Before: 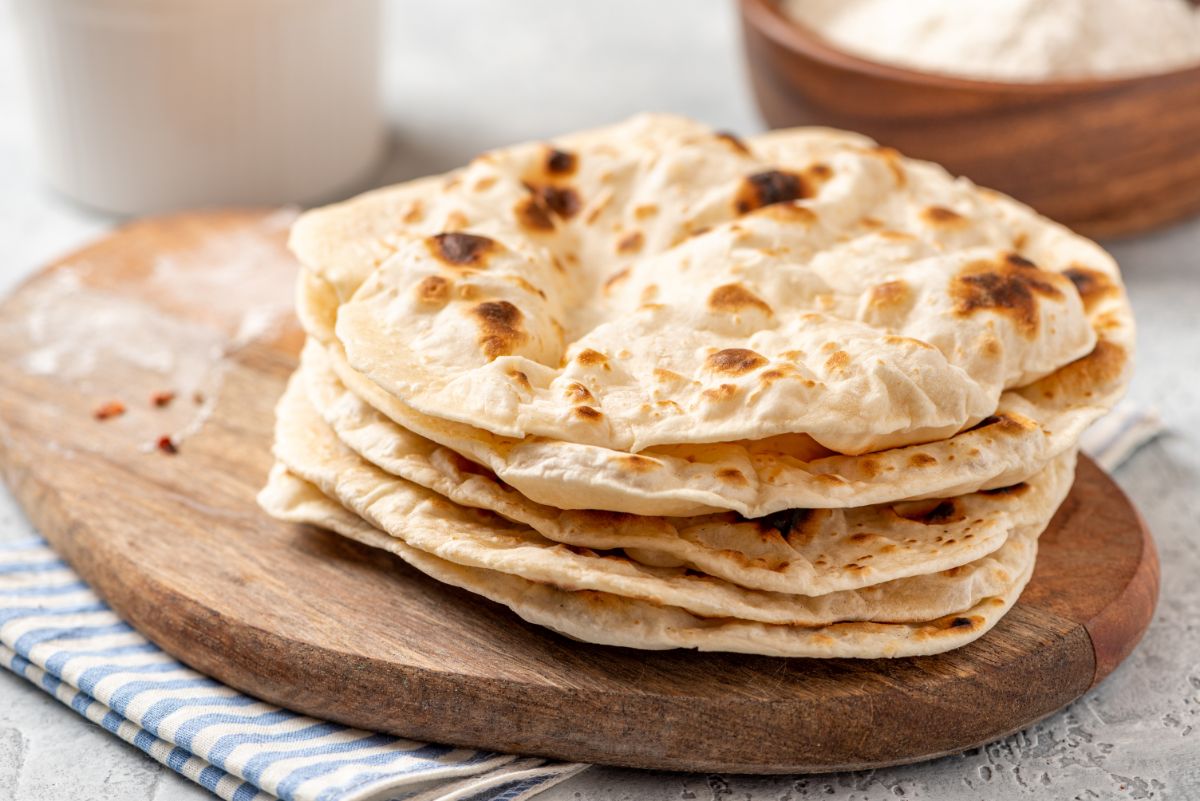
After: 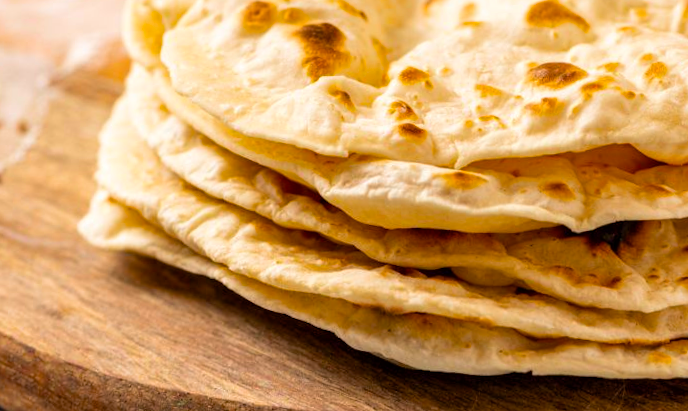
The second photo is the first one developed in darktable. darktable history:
color balance rgb: linear chroma grading › global chroma 15%, perceptual saturation grading › global saturation 30%
rotate and perspective: rotation -1.68°, lens shift (vertical) -0.146, crop left 0.049, crop right 0.912, crop top 0.032, crop bottom 0.96
crop: left 13.312%, top 31.28%, right 24.627%, bottom 15.582%
velvia: on, module defaults
